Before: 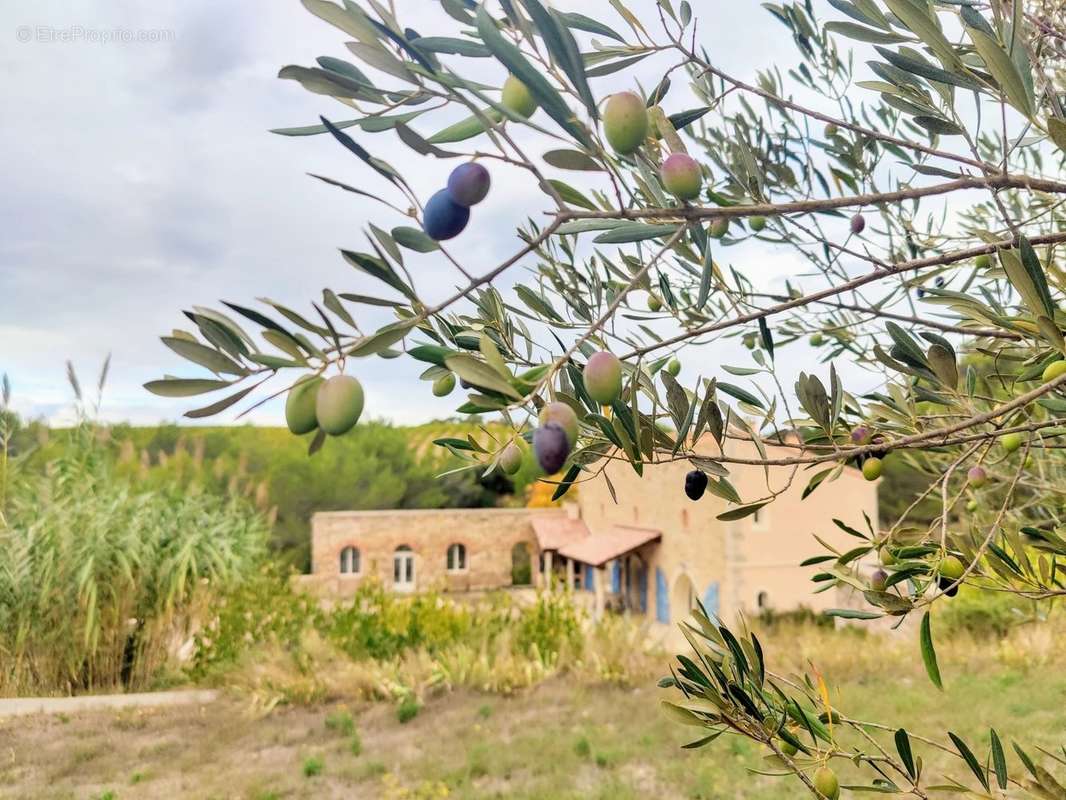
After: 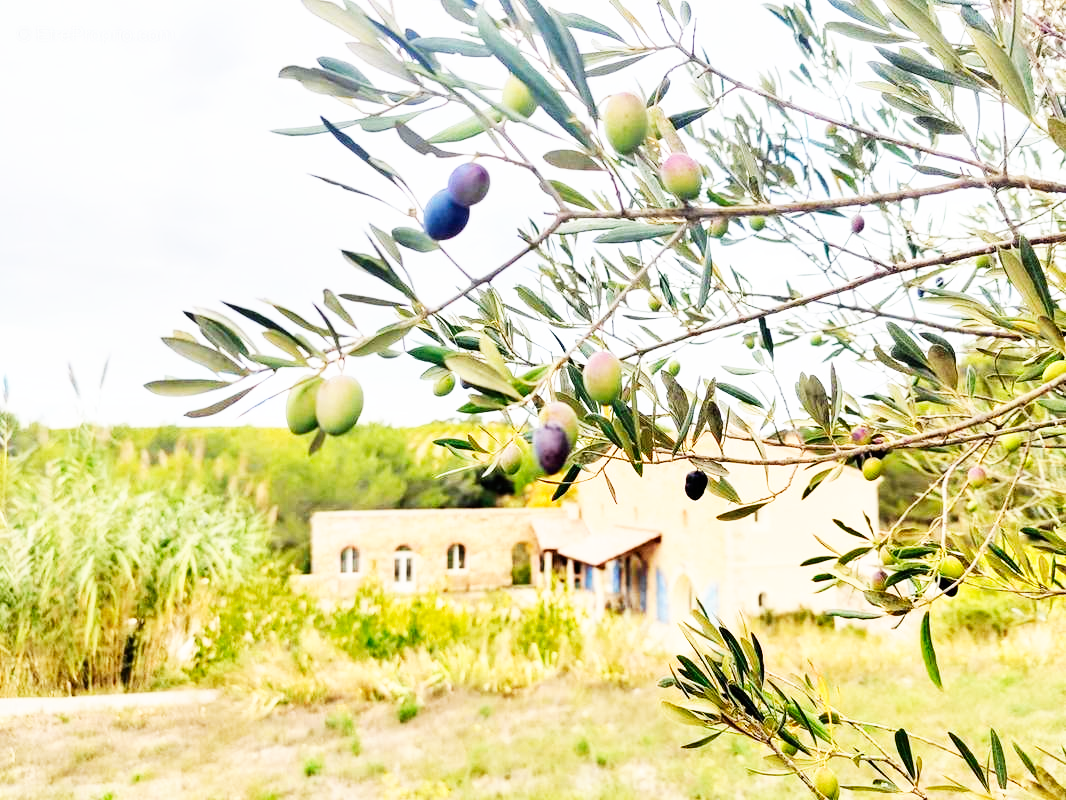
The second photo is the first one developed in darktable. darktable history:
base curve: curves: ch0 [(0, 0) (0.007, 0.004) (0.027, 0.03) (0.046, 0.07) (0.207, 0.54) (0.442, 0.872) (0.673, 0.972) (1, 1)], exposure shift 0.01, preserve colors none
